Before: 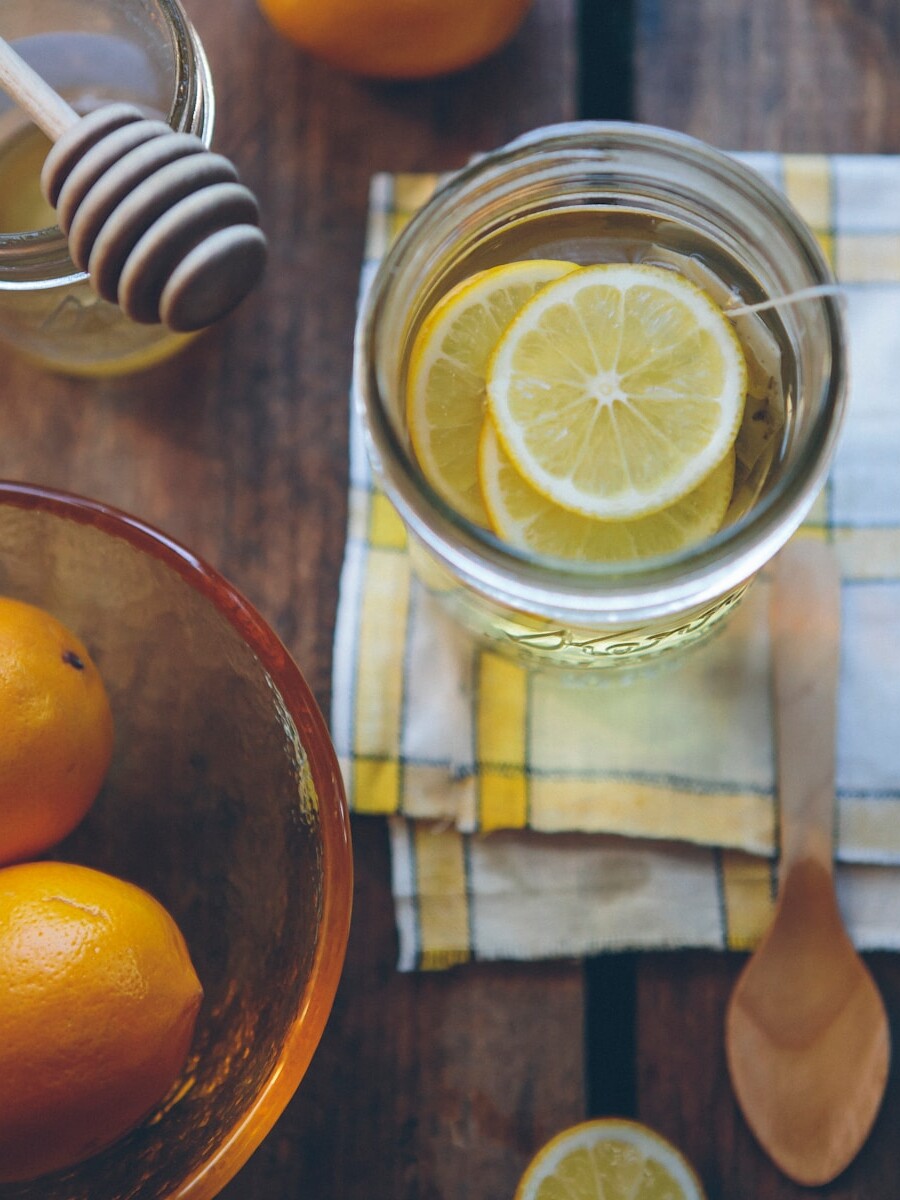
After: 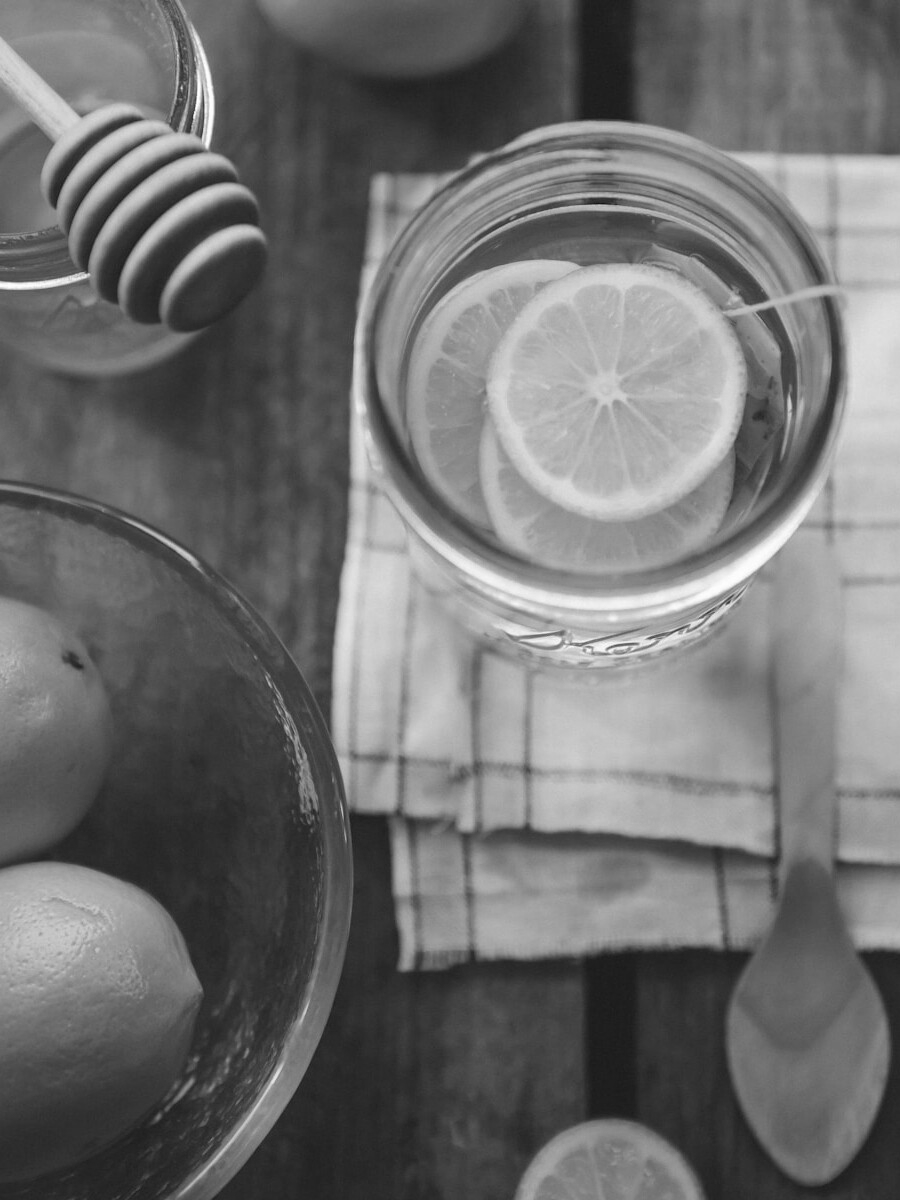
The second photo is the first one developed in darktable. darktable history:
color balance rgb: shadows lift › hue 87.51°, highlights gain › chroma 1.62%, highlights gain › hue 55.1°, global offset › chroma 0.06%, global offset › hue 253.66°, linear chroma grading › global chroma 0.5%, perceptual saturation grading › global saturation 16.38%
monochrome: size 3.1
